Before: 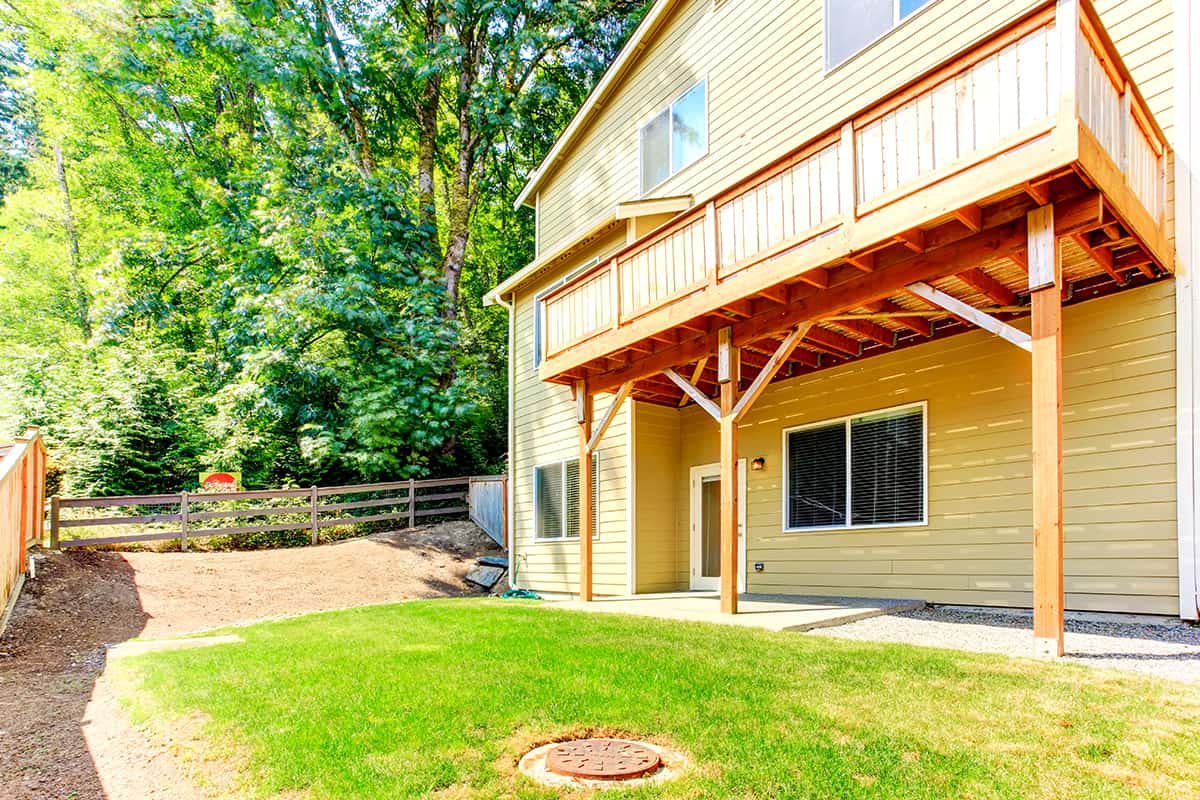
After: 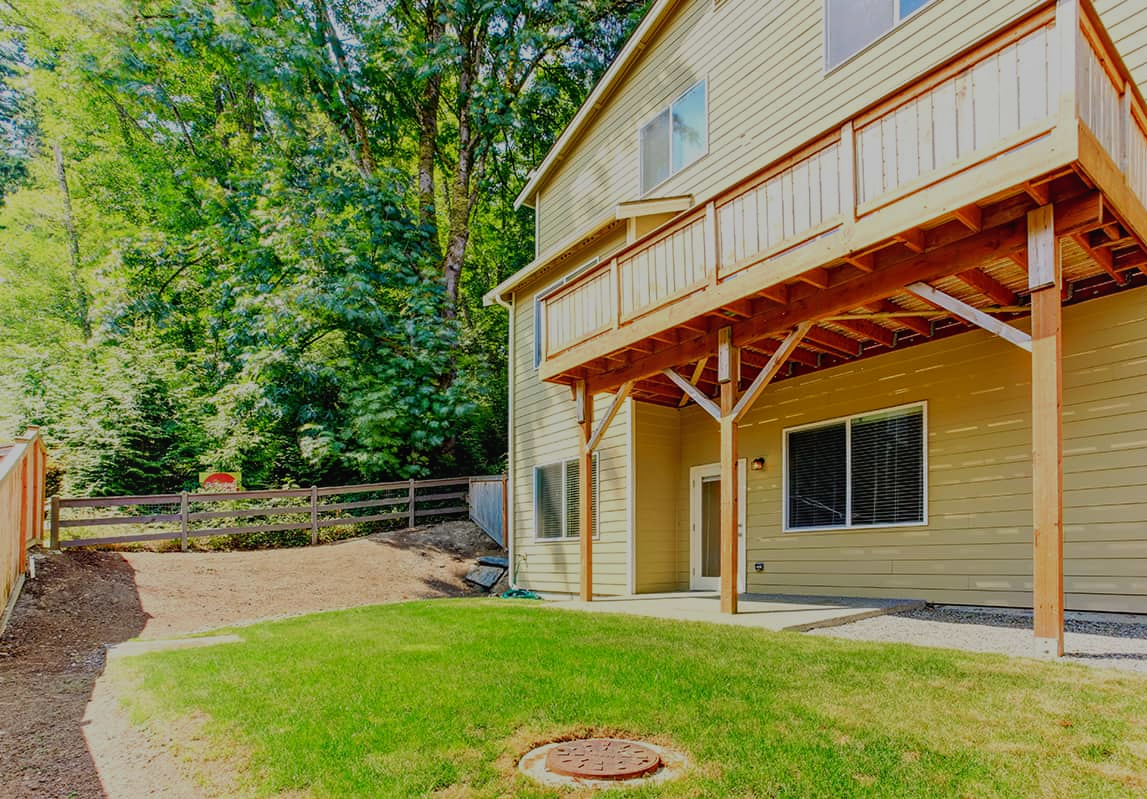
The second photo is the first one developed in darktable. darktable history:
crop: right 4.382%, bottom 0.033%
exposure: exposure -0.933 EV, compensate exposure bias true, compensate highlight preservation false
contrast equalizer: y [[0.579, 0.58, 0.505, 0.5, 0.5, 0.5], [0.5 ×6], [0.5 ×6], [0 ×6], [0 ×6]], mix -0.286
